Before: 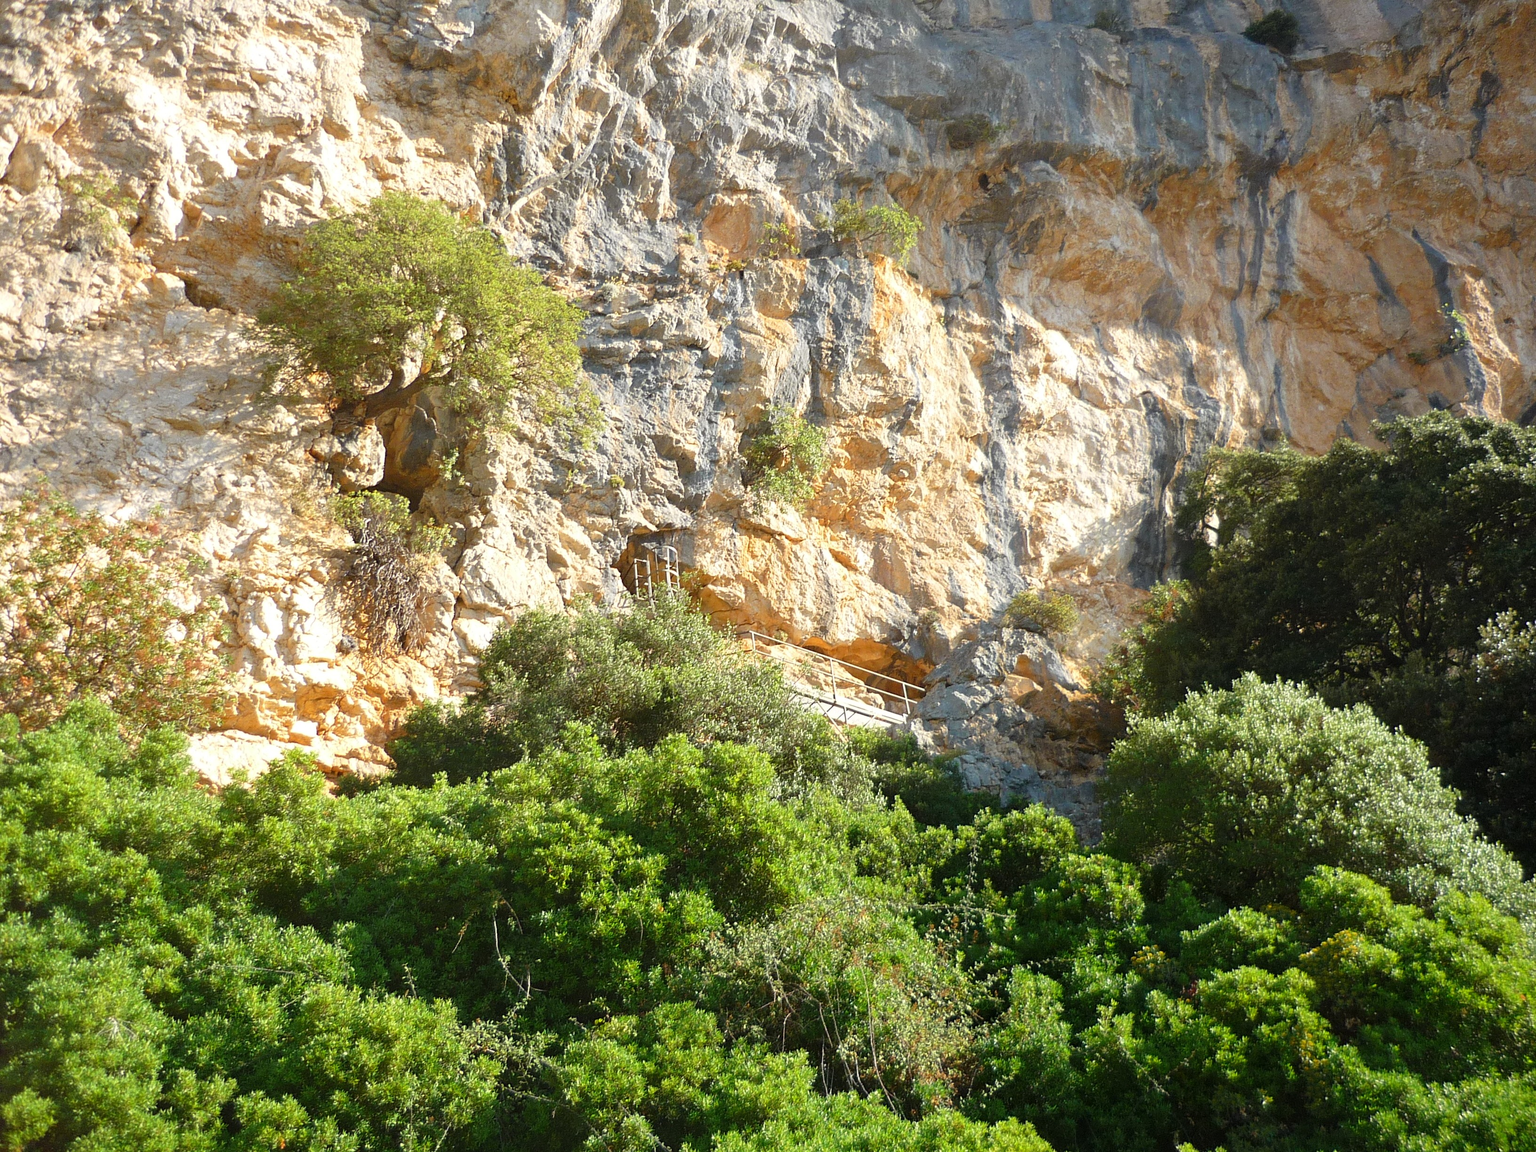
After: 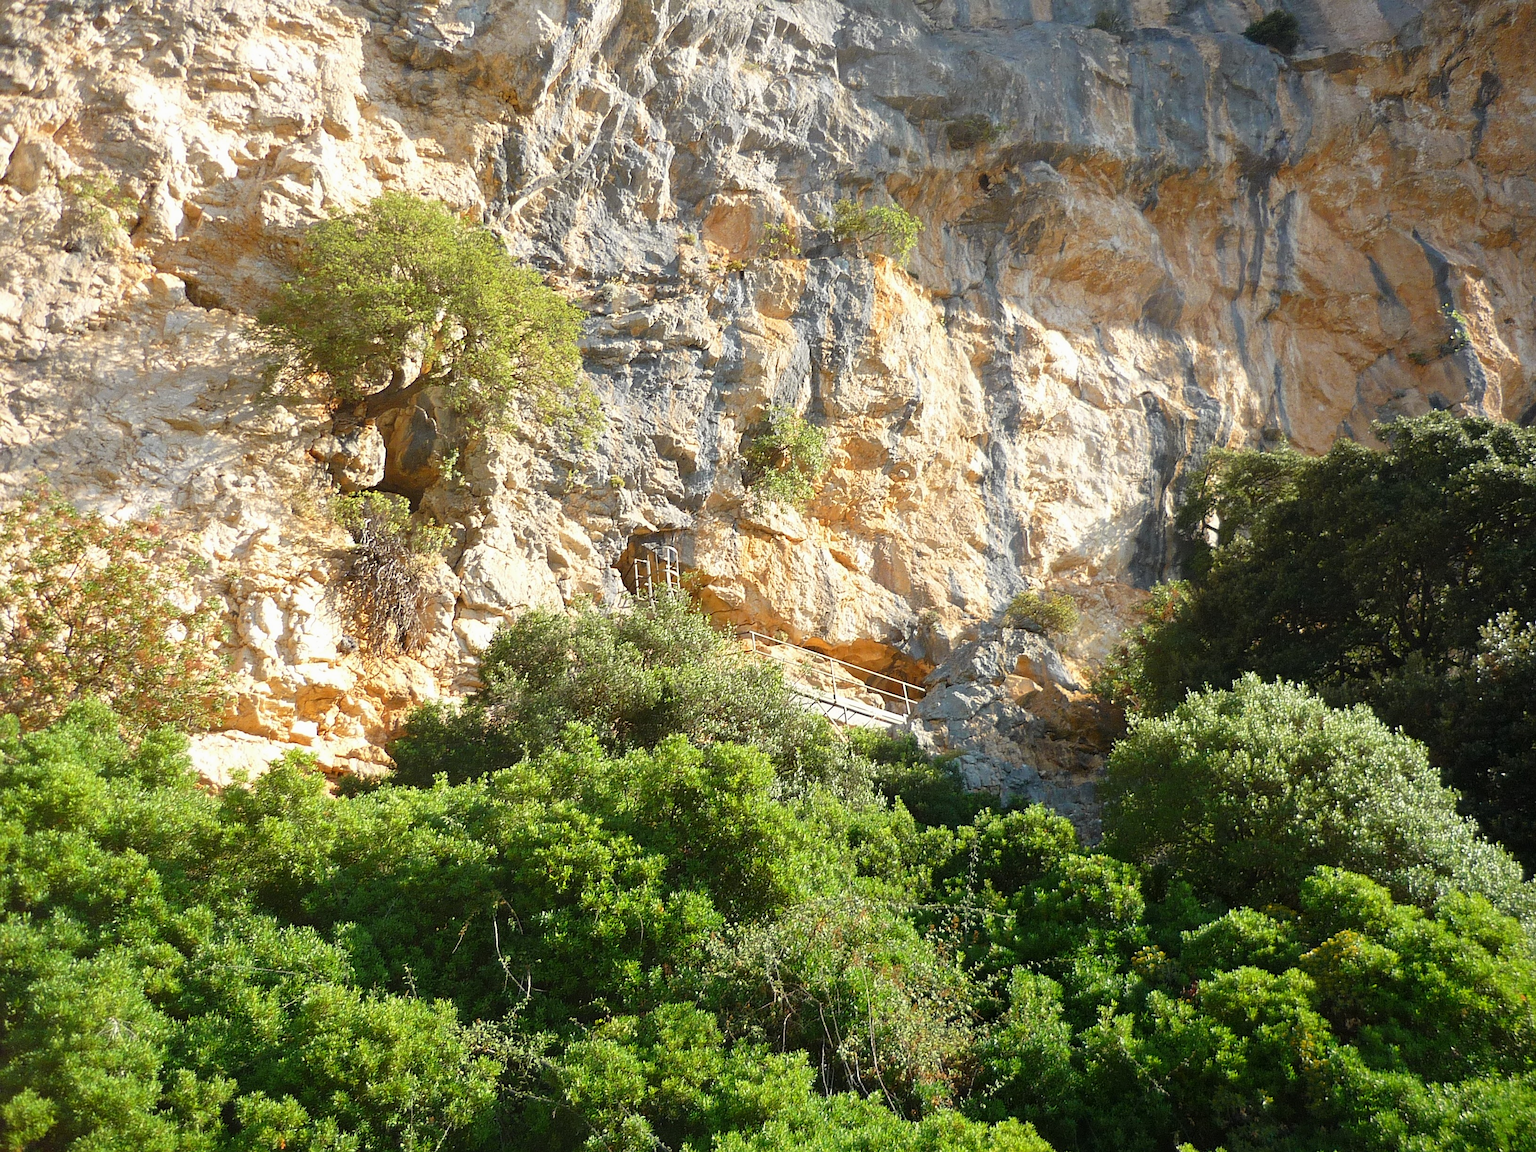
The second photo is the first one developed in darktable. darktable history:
exposure: exposure -0.04 EV, compensate exposure bias true, compensate highlight preservation false
sharpen: amount 0.213
